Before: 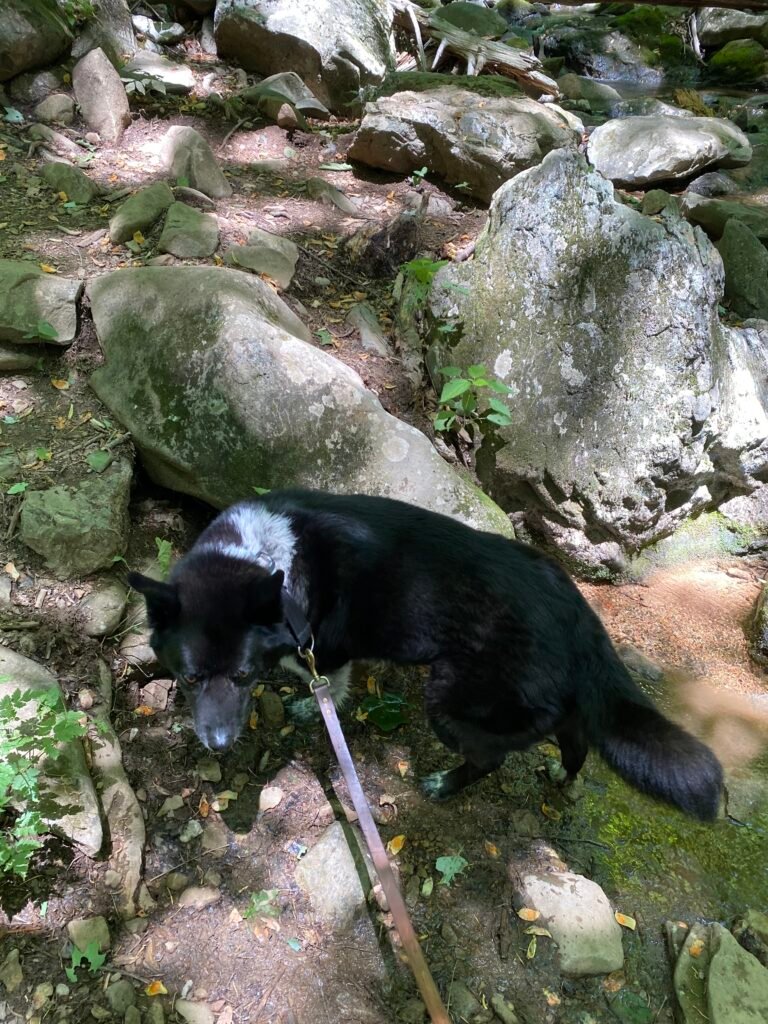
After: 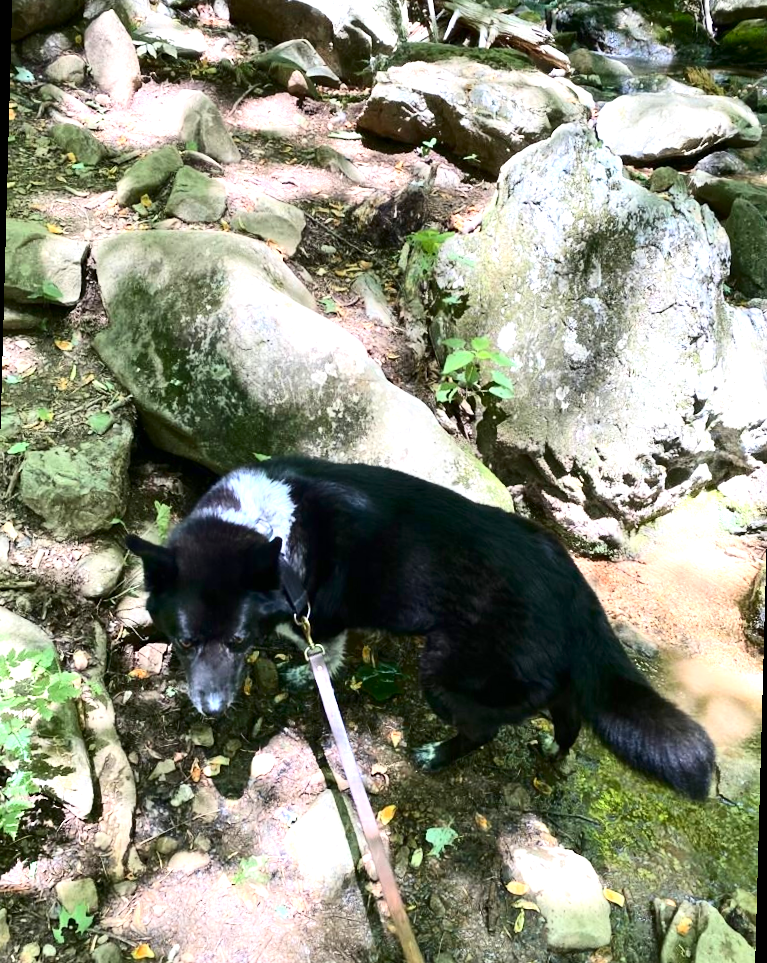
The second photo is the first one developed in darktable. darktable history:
rotate and perspective: rotation 1.57°, crop left 0.018, crop right 0.982, crop top 0.039, crop bottom 0.961
contrast brightness saturation: contrast 0.28
exposure: black level correction 0, exposure 1 EV, compensate exposure bias true, compensate highlight preservation false
